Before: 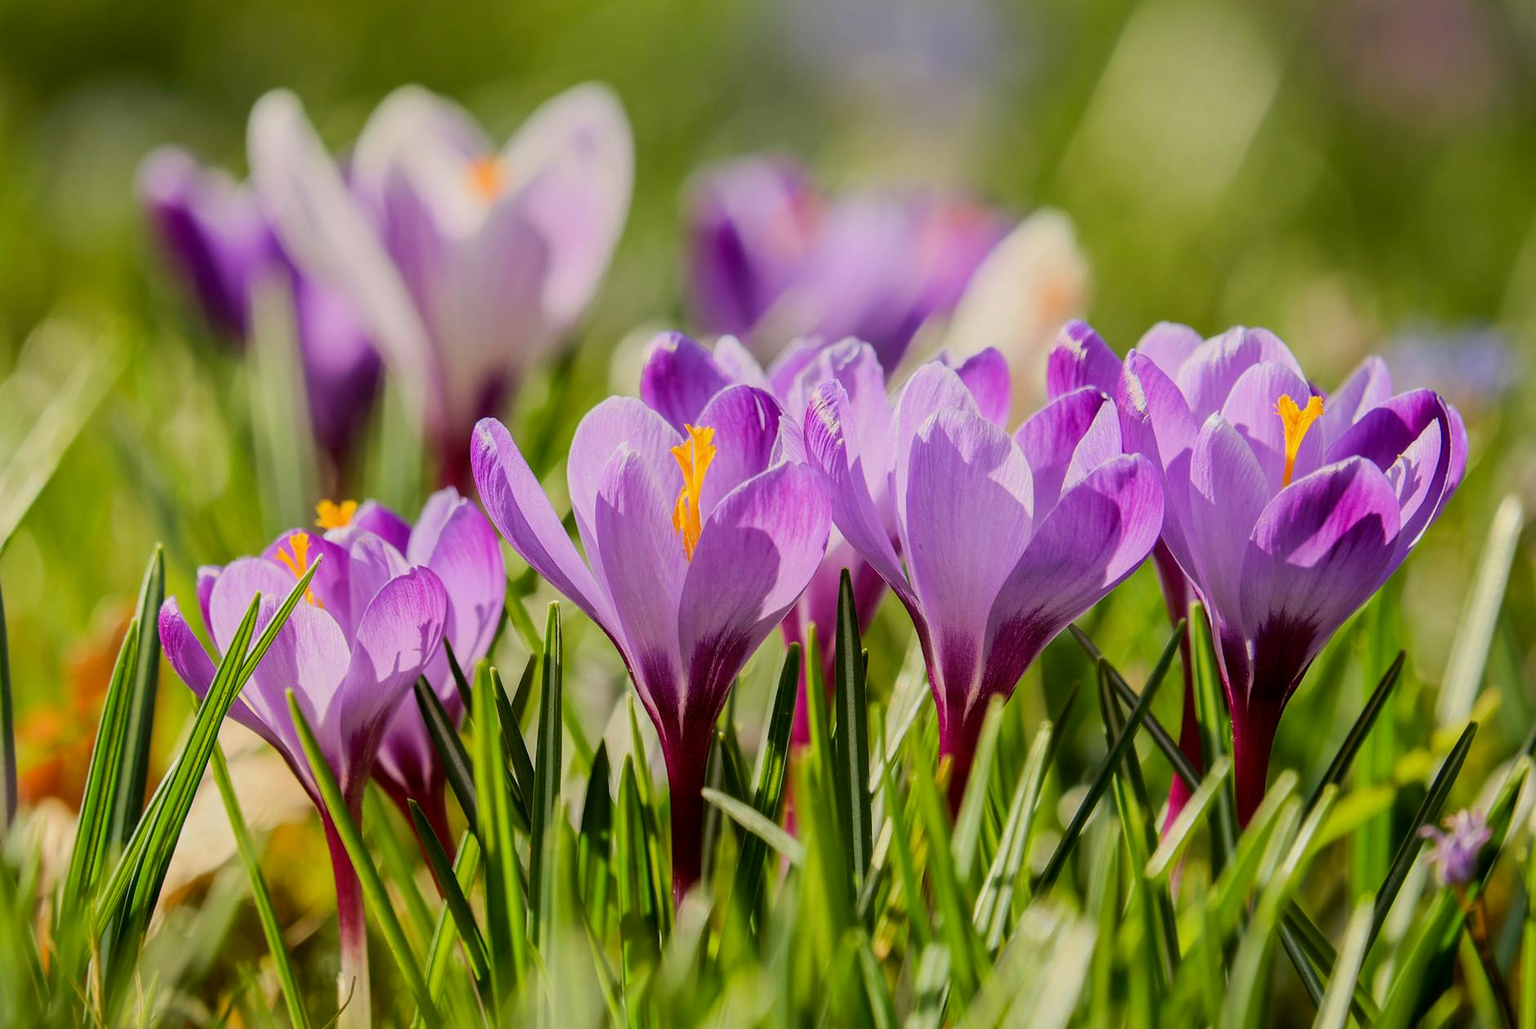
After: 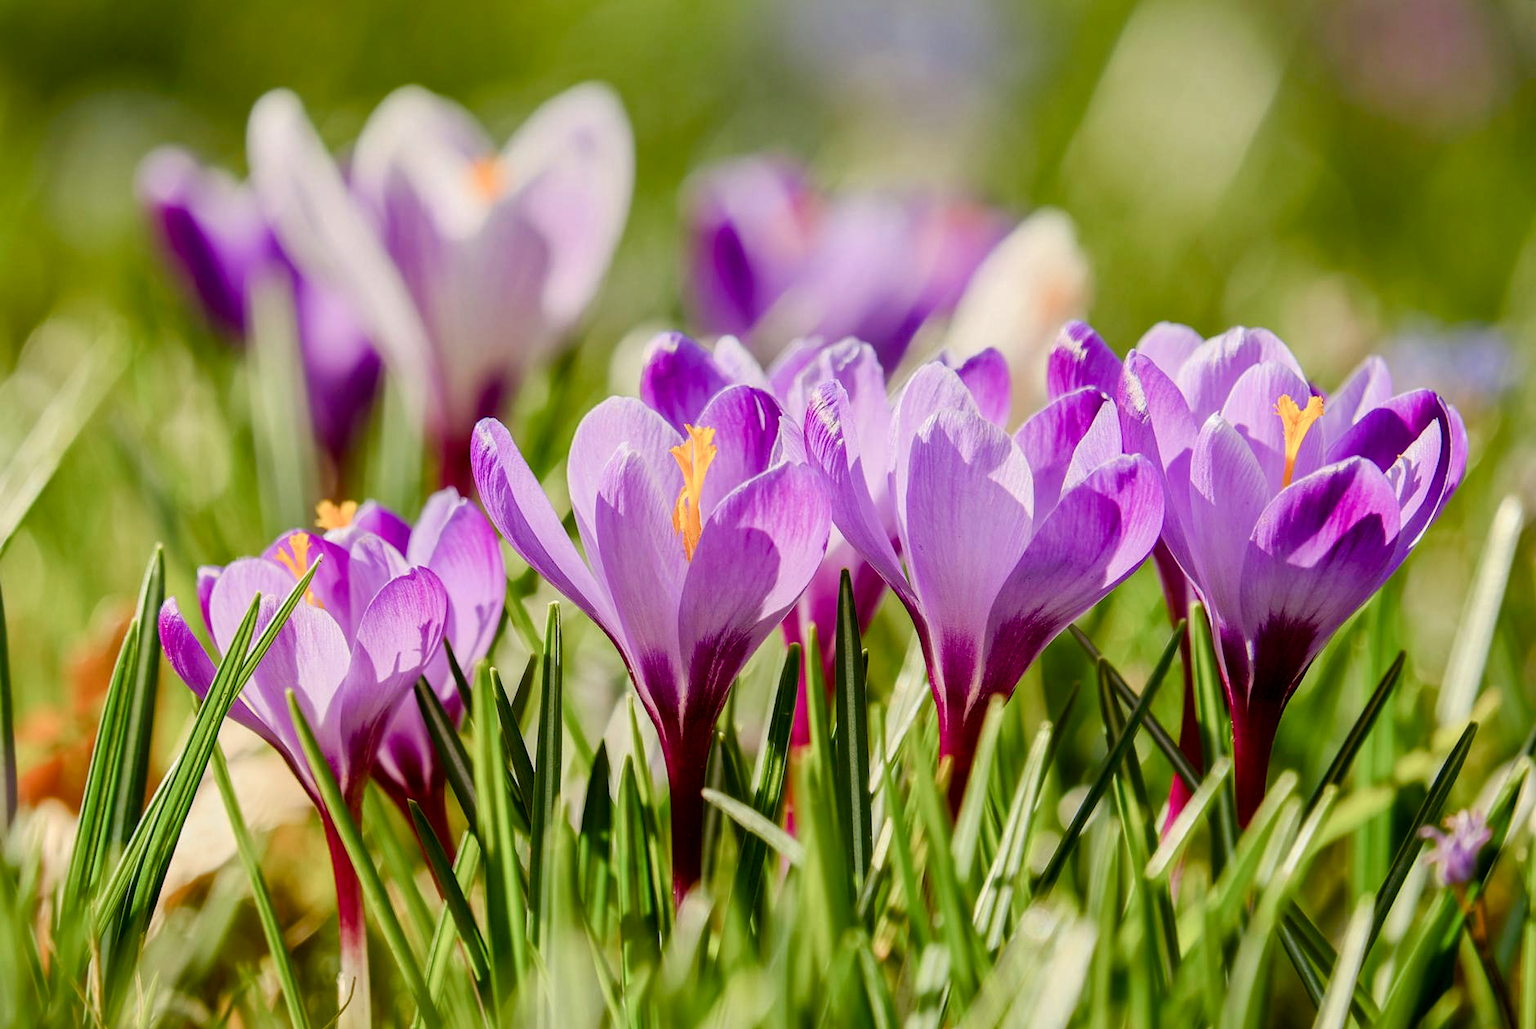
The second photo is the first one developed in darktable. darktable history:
shadows and highlights: shadows 12, white point adjustment 1.2, soften with gaussian
color balance rgb: perceptual saturation grading › global saturation 20%, perceptual saturation grading › highlights -50%, perceptual saturation grading › shadows 30%
exposure: exposure 0.29 EV, compensate highlight preservation false
